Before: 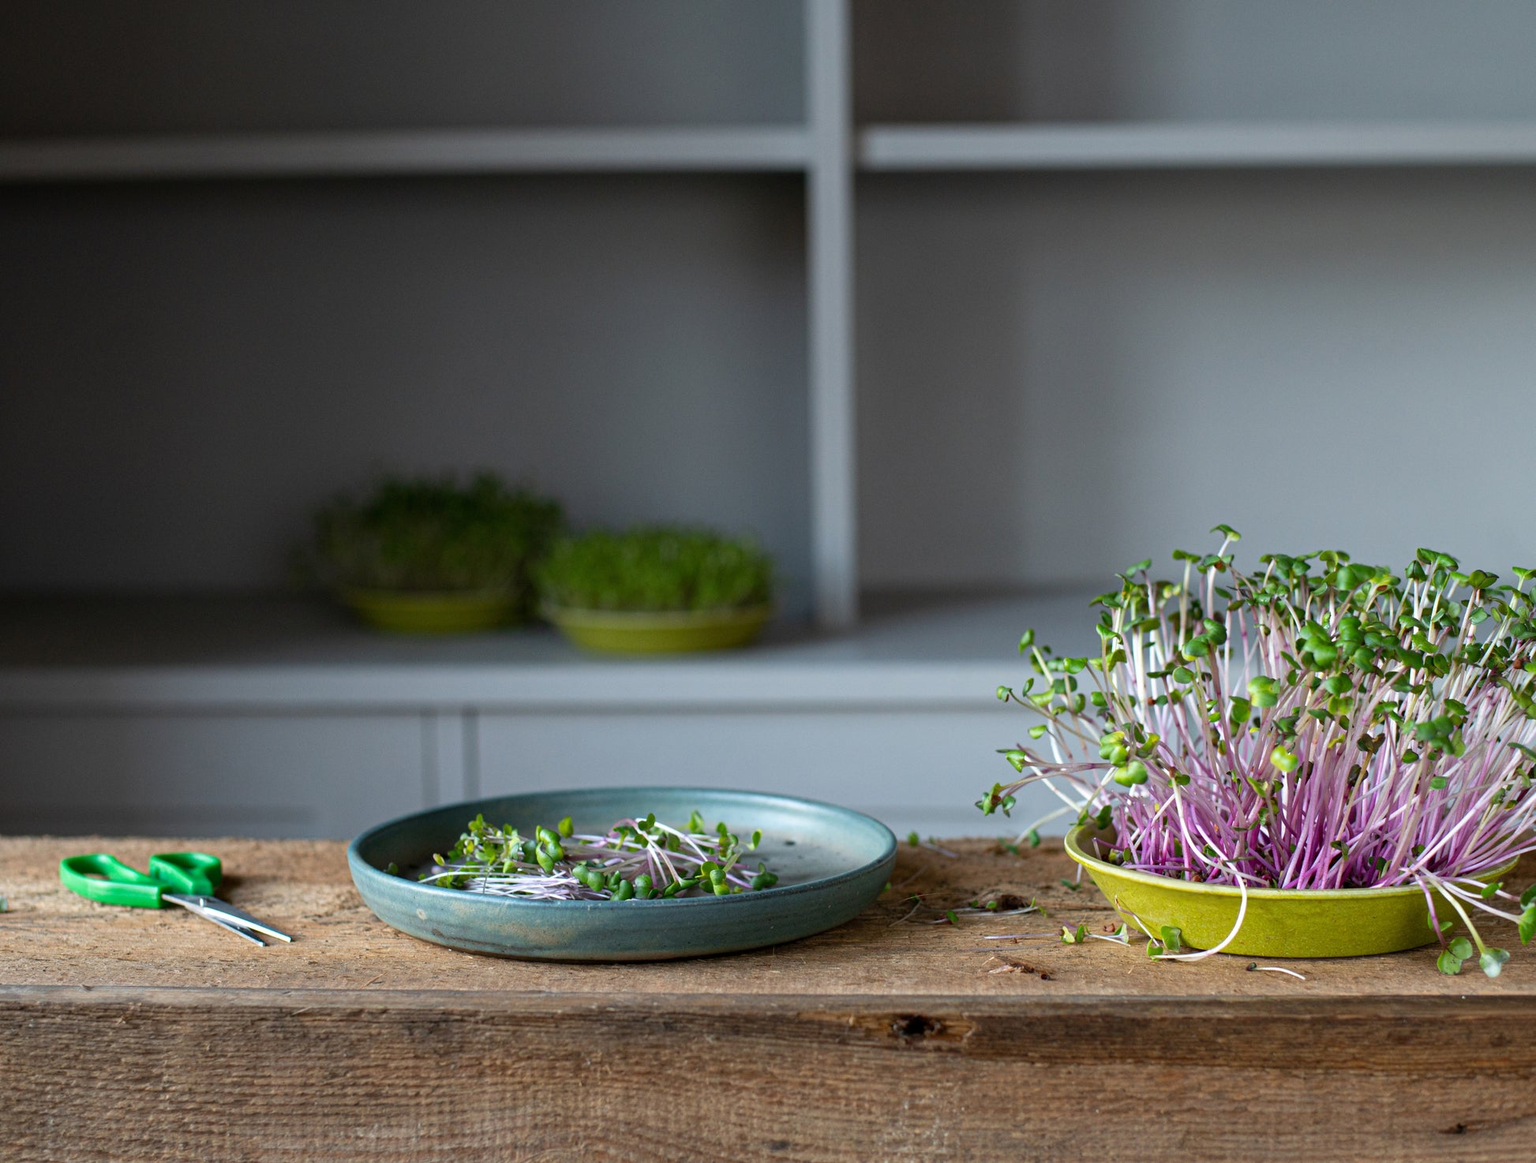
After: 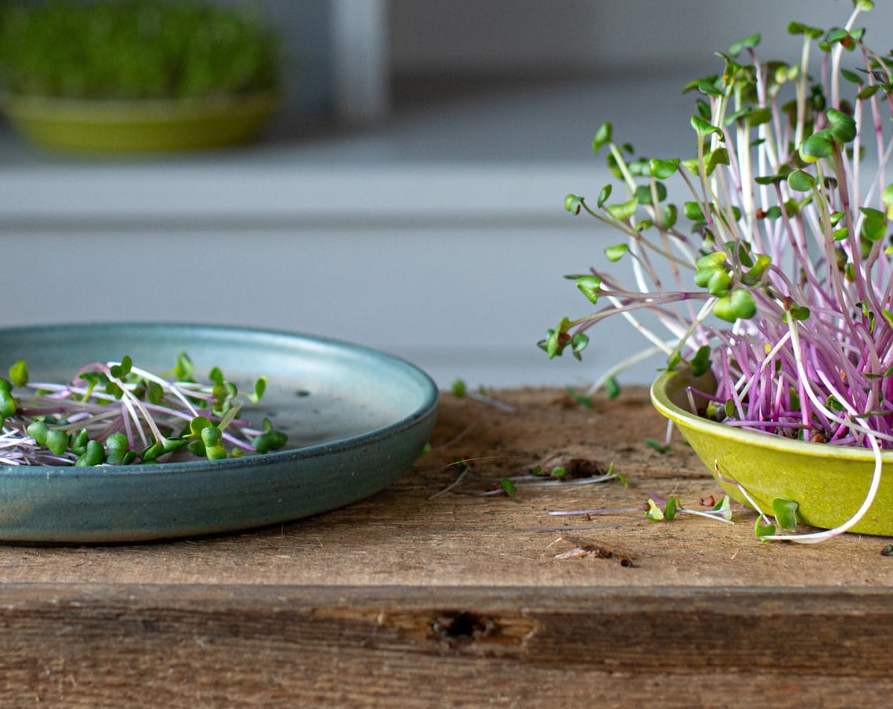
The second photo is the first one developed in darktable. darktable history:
crop: left 35.888%, top 45.835%, right 18.203%, bottom 6.001%
